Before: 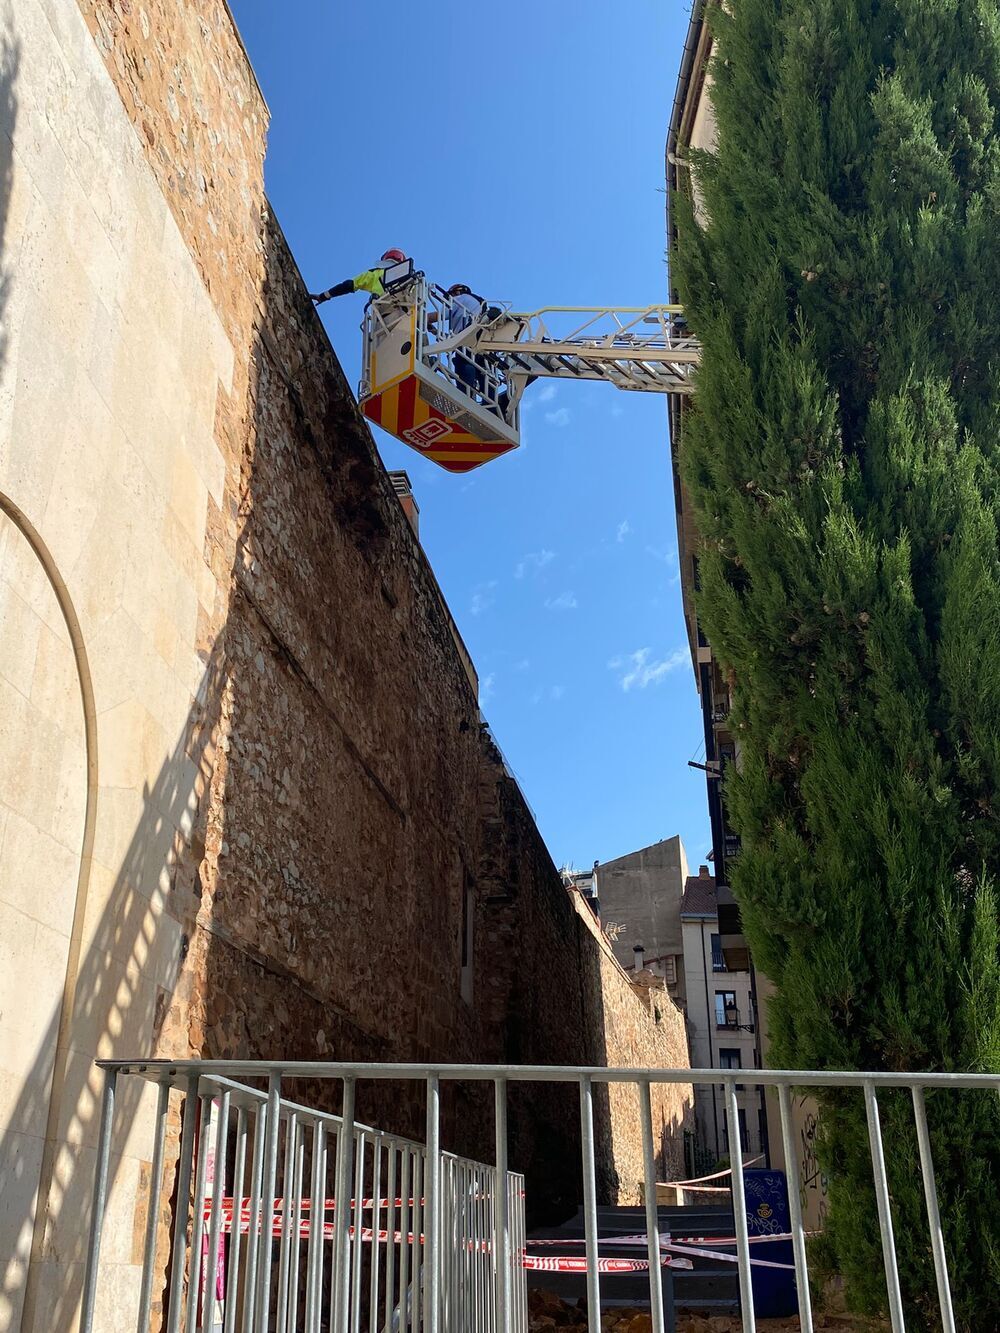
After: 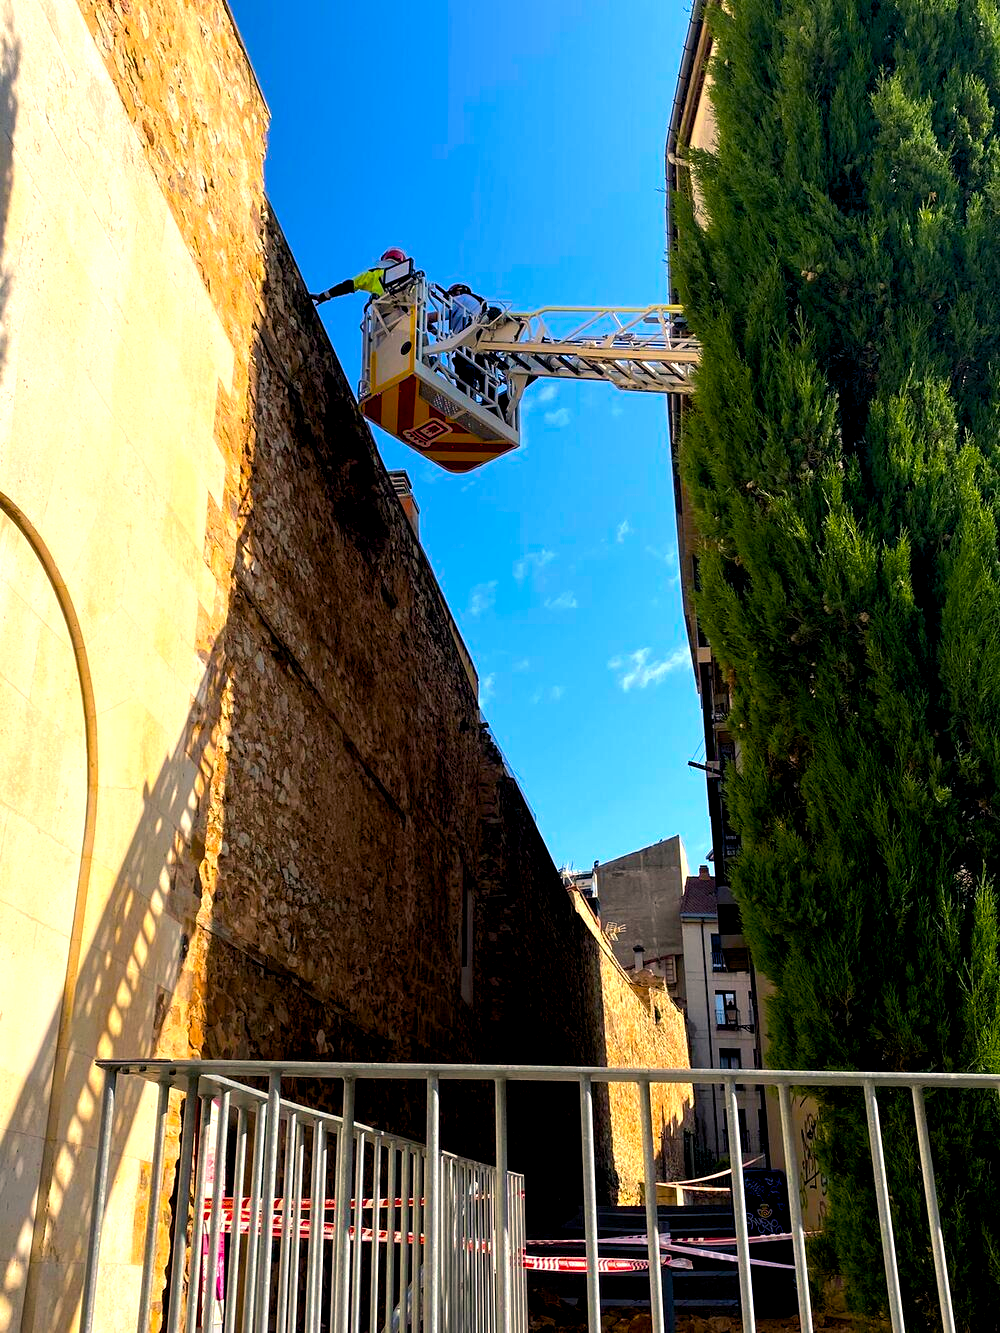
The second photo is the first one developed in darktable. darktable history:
color balance rgb: highlights gain › chroma 3.775%, highlights gain › hue 59.63°, global offset › luminance -0.855%, perceptual saturation grading › global saturation 30.397%, perceptual brilliance grading › highlights 10.129%, perceptual brilliance grading › mid-tones 4.567%, global vibrance 35.827%, contrast 10.605%
